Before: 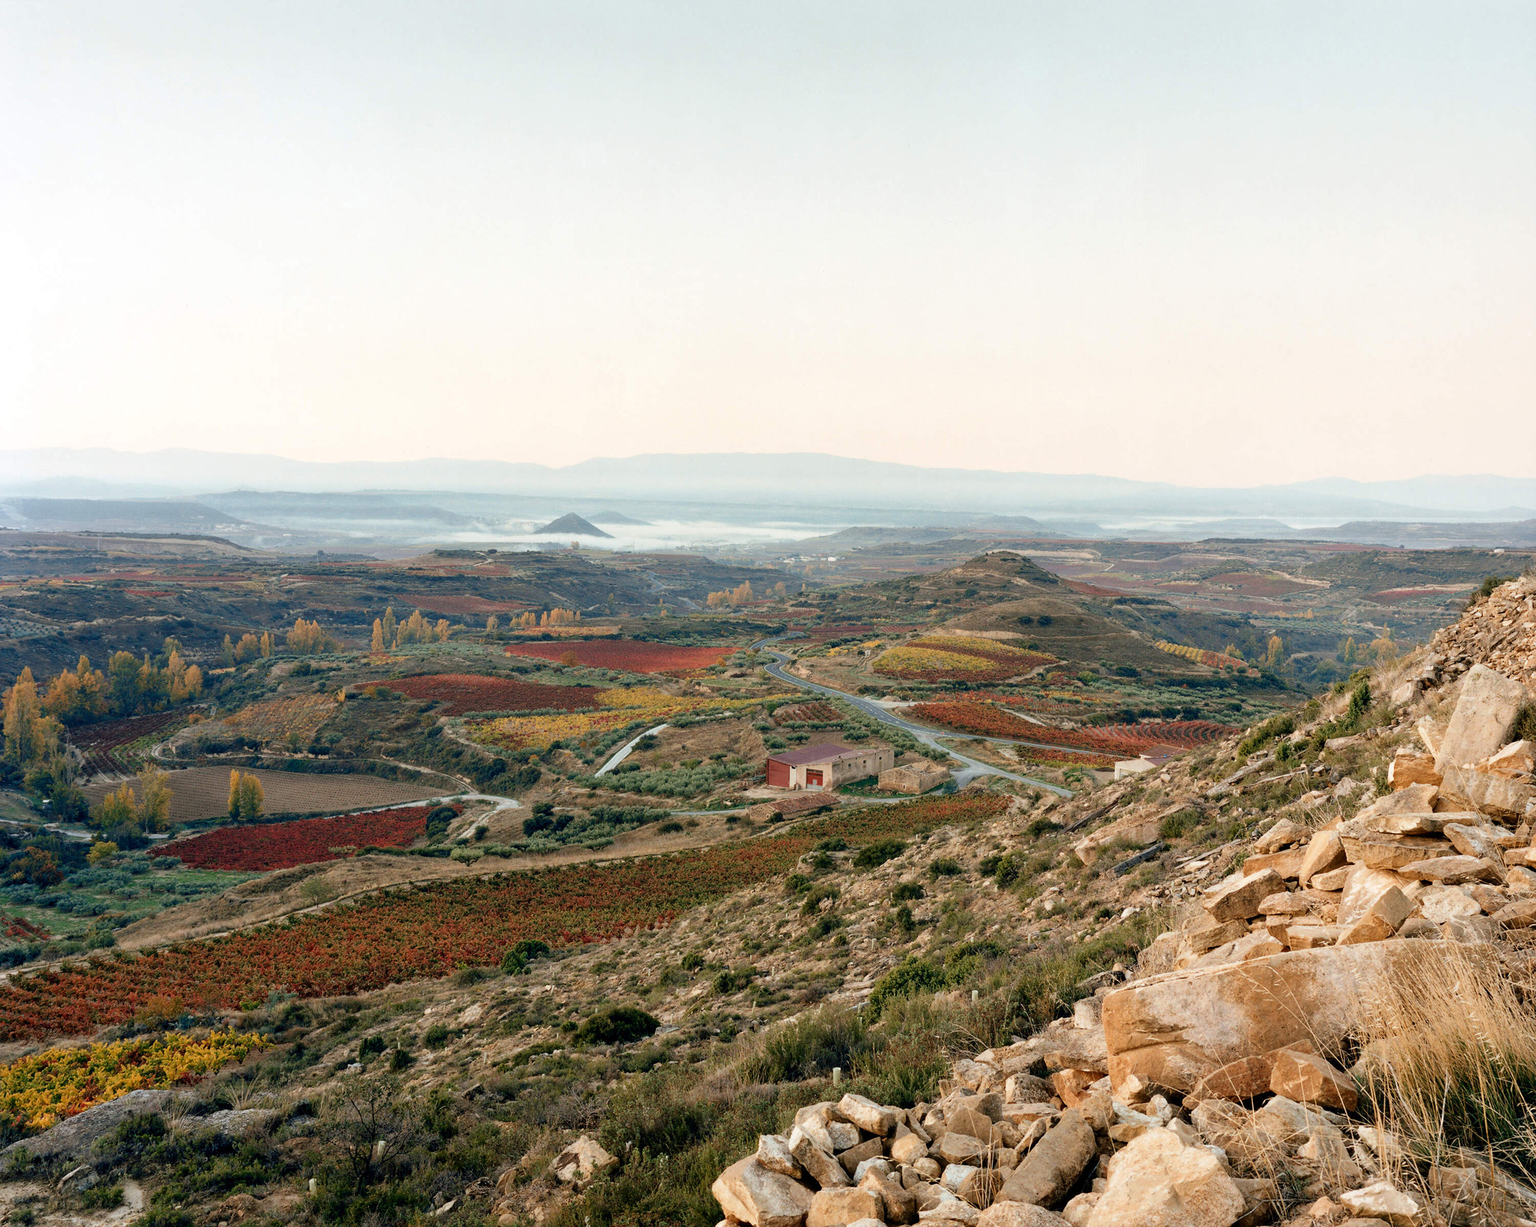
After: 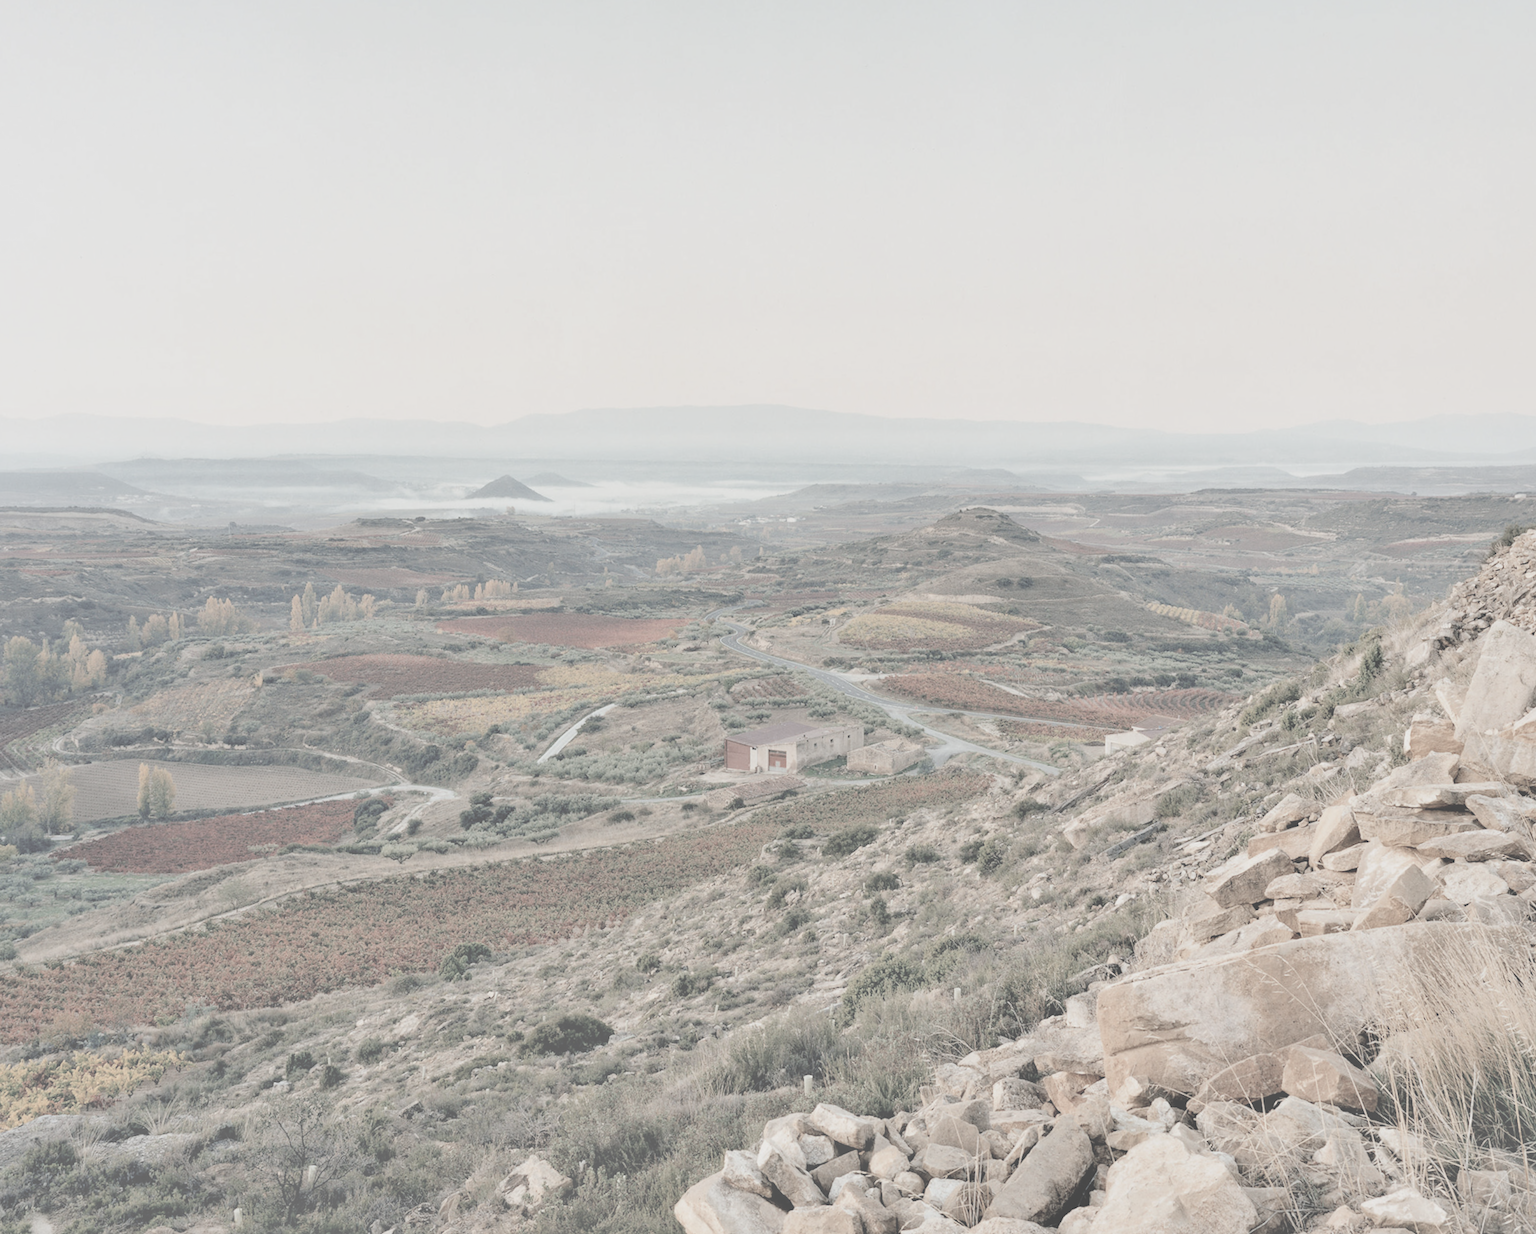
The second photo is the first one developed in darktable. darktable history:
shadows and highlights: soften with gaussian
rotate and perspective: rotation 0.8°, automatic cropping off
exposure: exposure 0.2 EV, compensate highlight preservation false
contrast brightness saturation: contrast -0.32, brightness 0.75, saturation -0.78
crop and rotate: angle 1.96°, left 5.673%, top 5.673%
